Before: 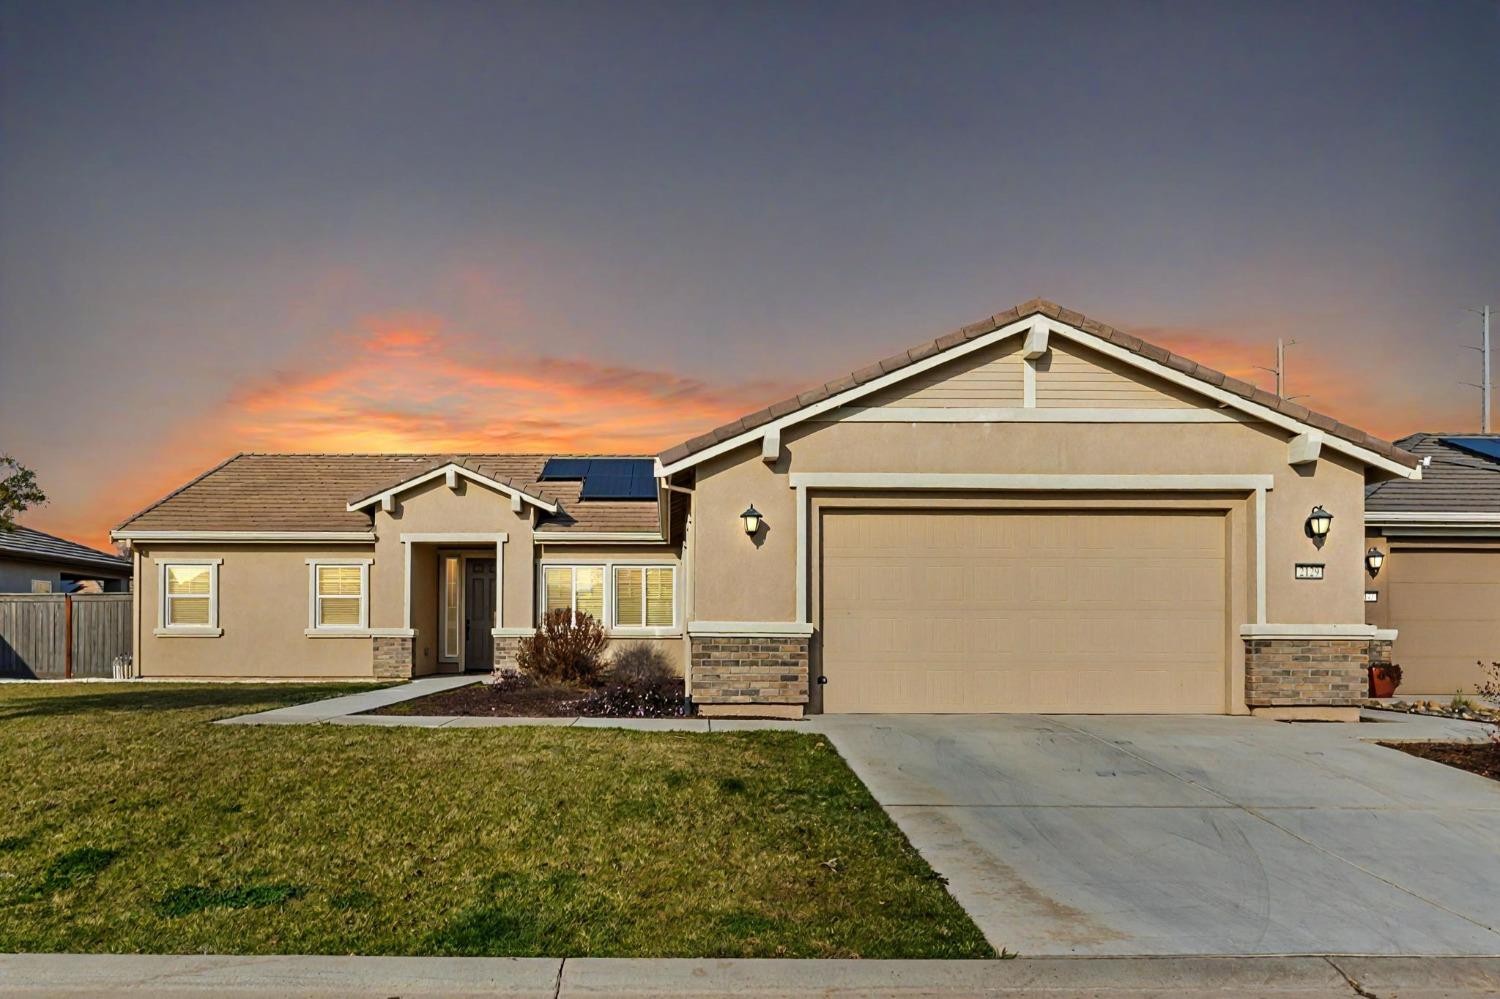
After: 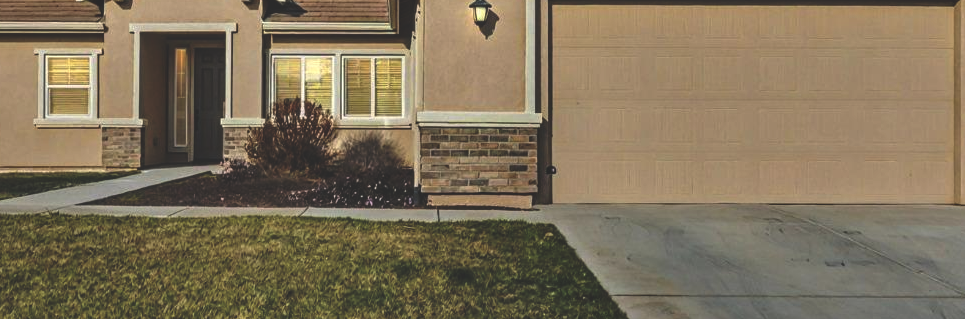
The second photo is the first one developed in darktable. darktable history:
shadows and highlights: shadows 52.34, highlights -28.23, soften with gaussian
rgb curve: curves: ch0 [(0, 0.186) (0.314, 0.284) (0.775, 0.708) (1, 1)], compensate middle gray true, preserve colors none
crop: left 18.091%, top 51.13%, right 17.525%, bottom 16.85%
exposure: black level correction 0.001, compensate highlight preservation false
local contrast: on, module defaults
